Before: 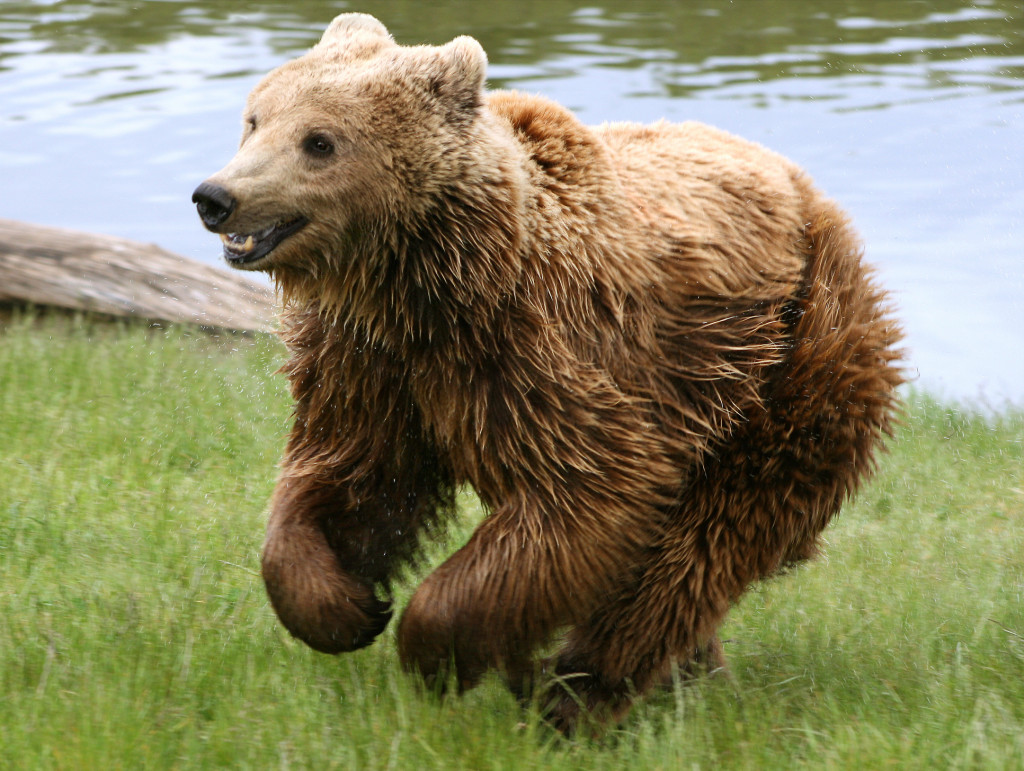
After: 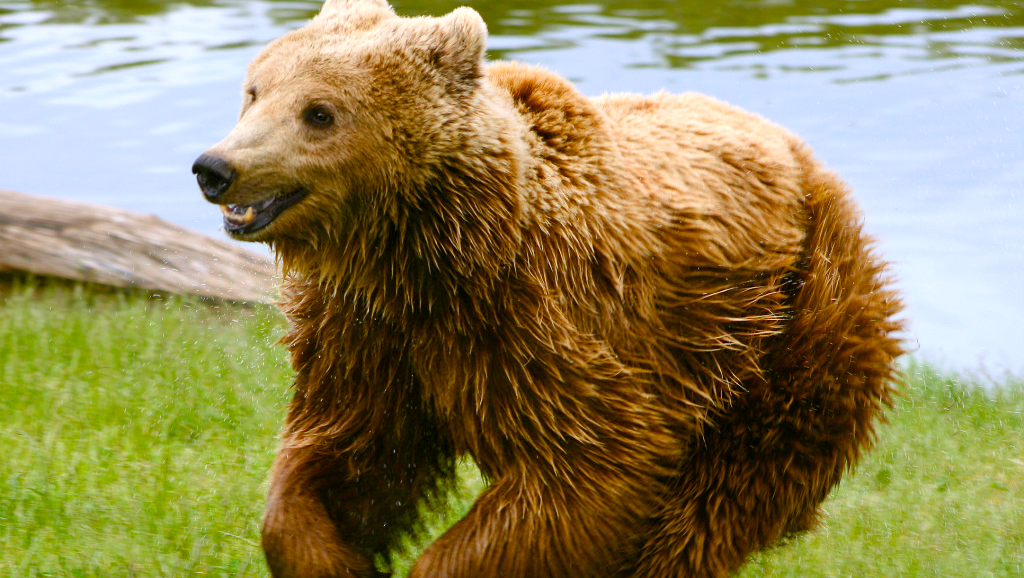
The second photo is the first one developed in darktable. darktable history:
crop: top 3.857%, bottom 21.132%
color balance rgb: perceptual saturation grading › global saturation 20%, perceptual saturation grading › highlights -25%, perceptual saturation grading › shadows 50.52%, global vibrance 40.24%
